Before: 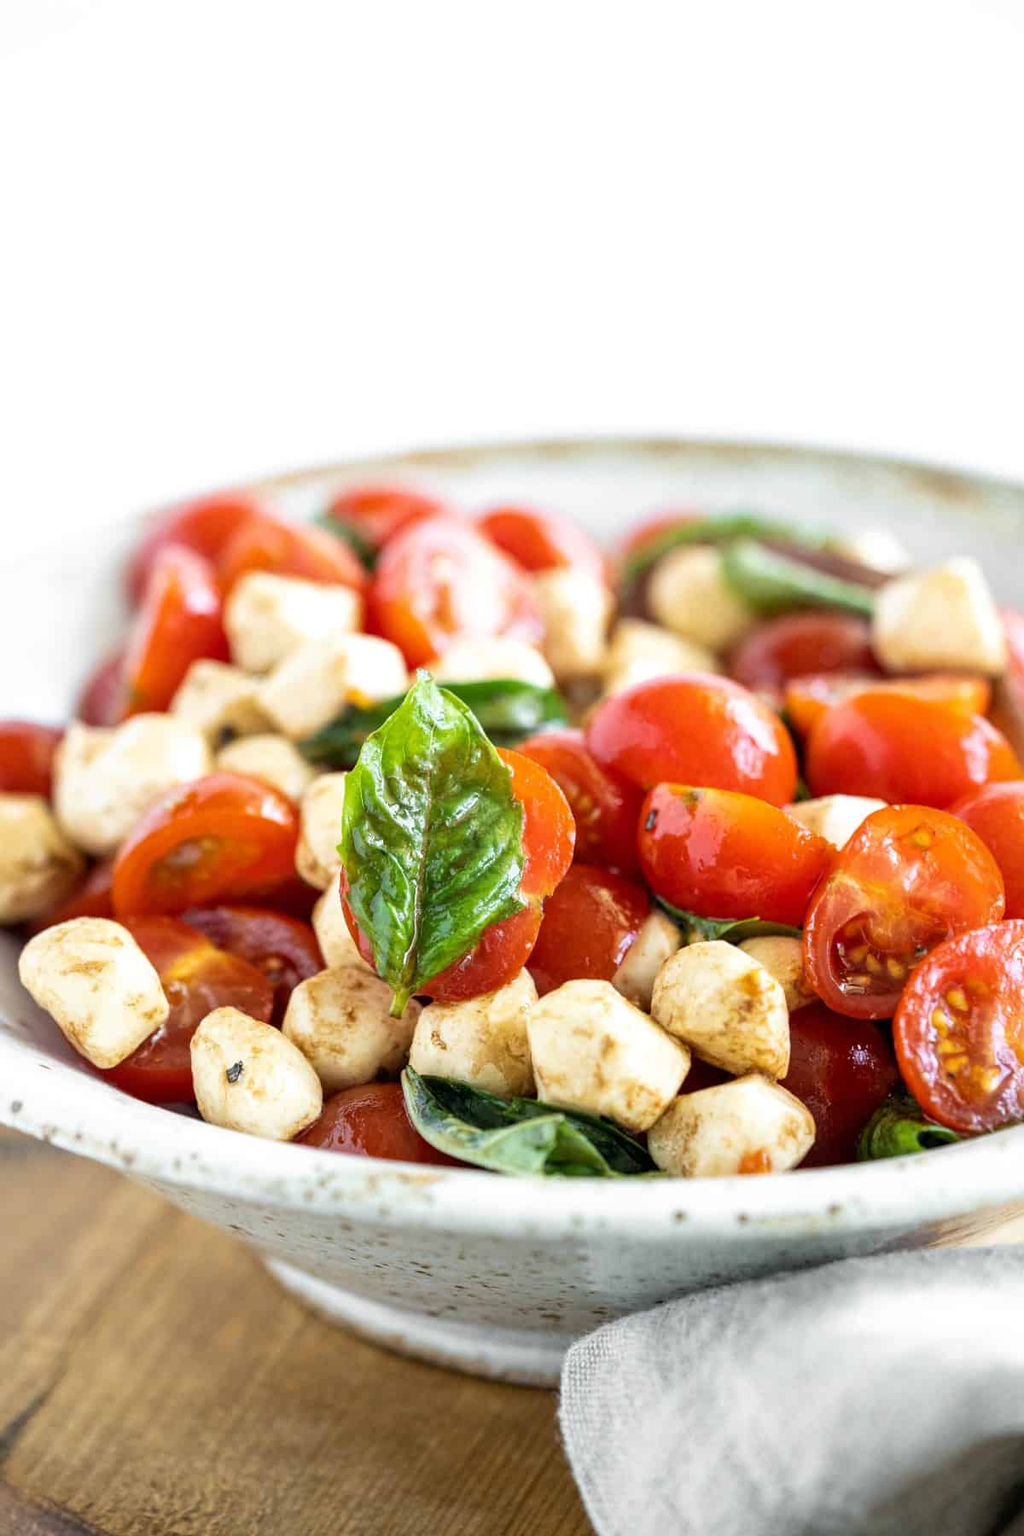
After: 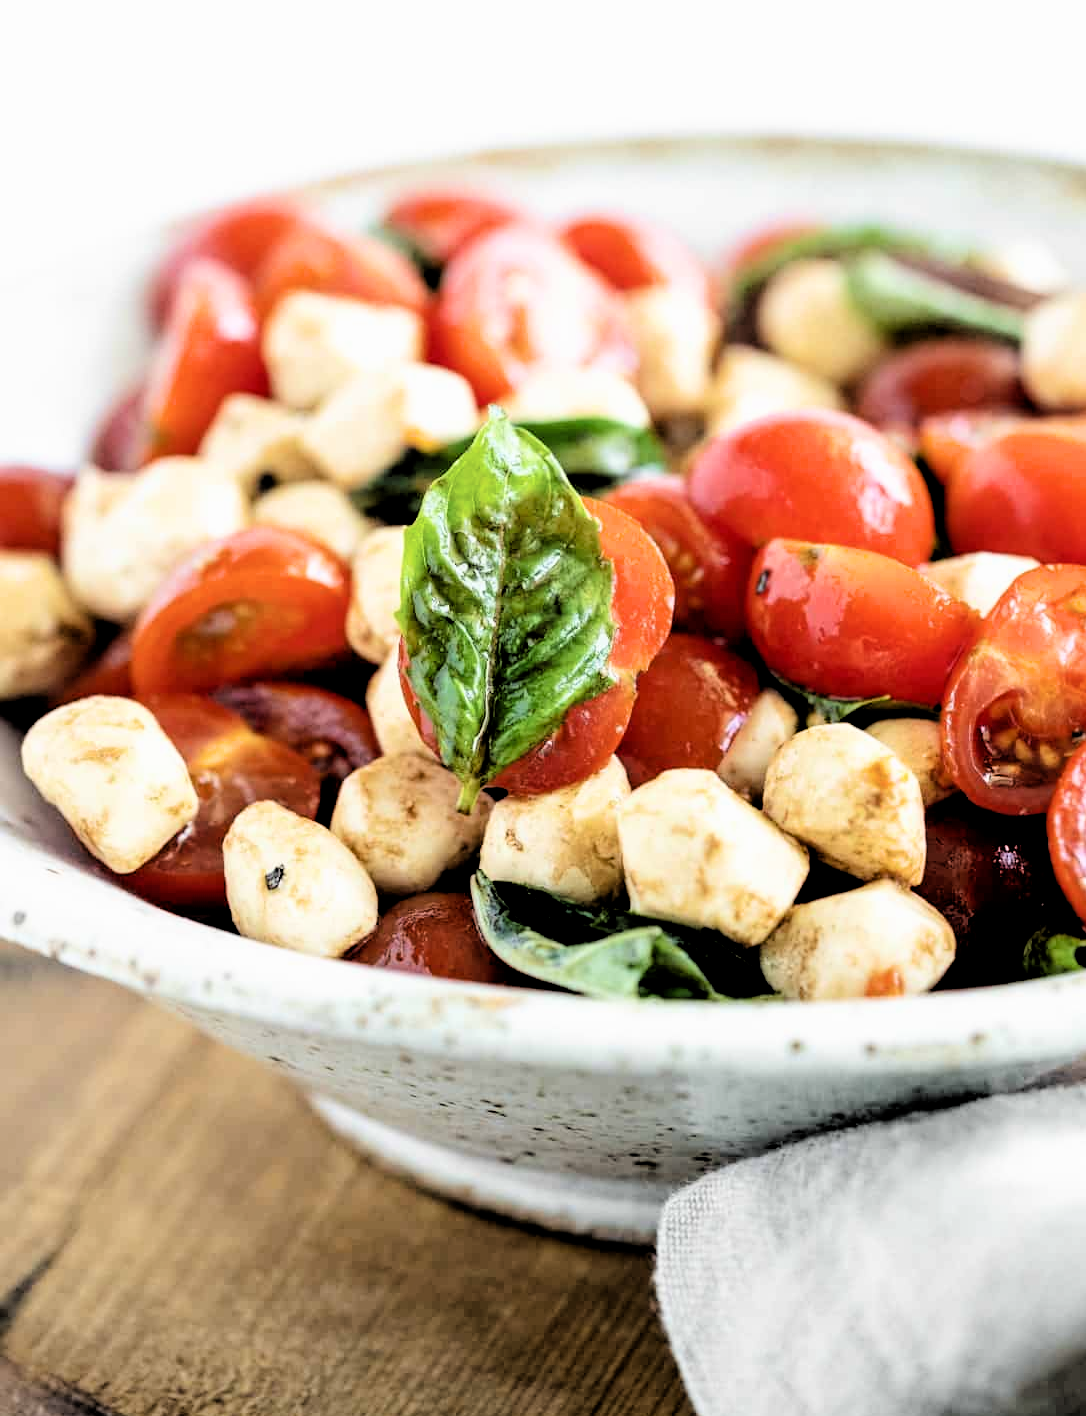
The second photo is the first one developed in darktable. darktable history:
tone equalizer: on, module defaults
crop: top 21.102%, right 9.472%, bottom 0.215%
filmic rgb: middle gray luminance 13.35%, black relative exposure -2.04 EV, white relative exposure 3.09 EV, target black luminance 0%, hardness 1.79, latitude 59.18%, contrast 1.714, highlights saturation mix 5.08%, shadows ↔ highlights balance -37.42%
